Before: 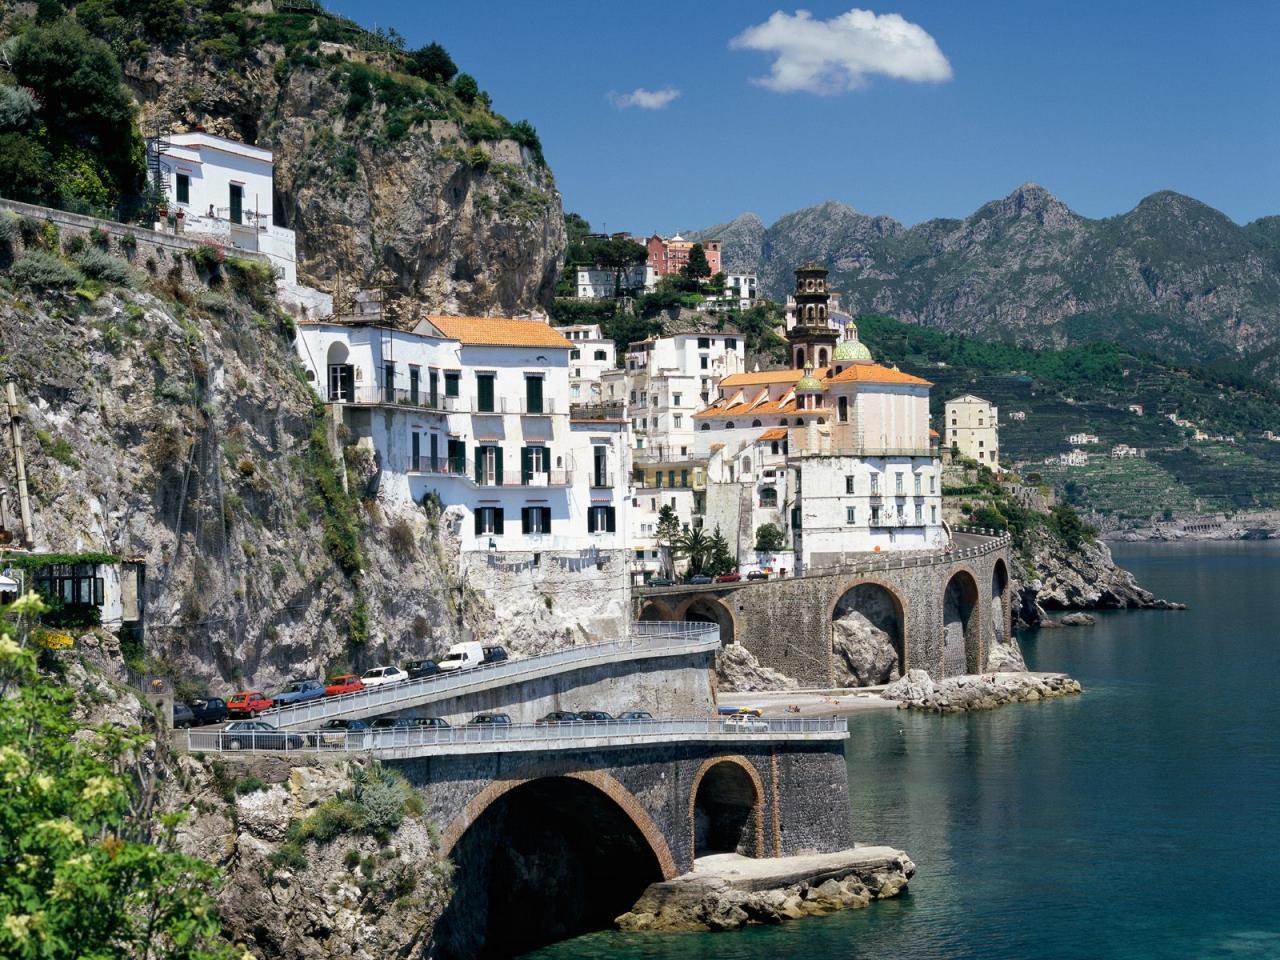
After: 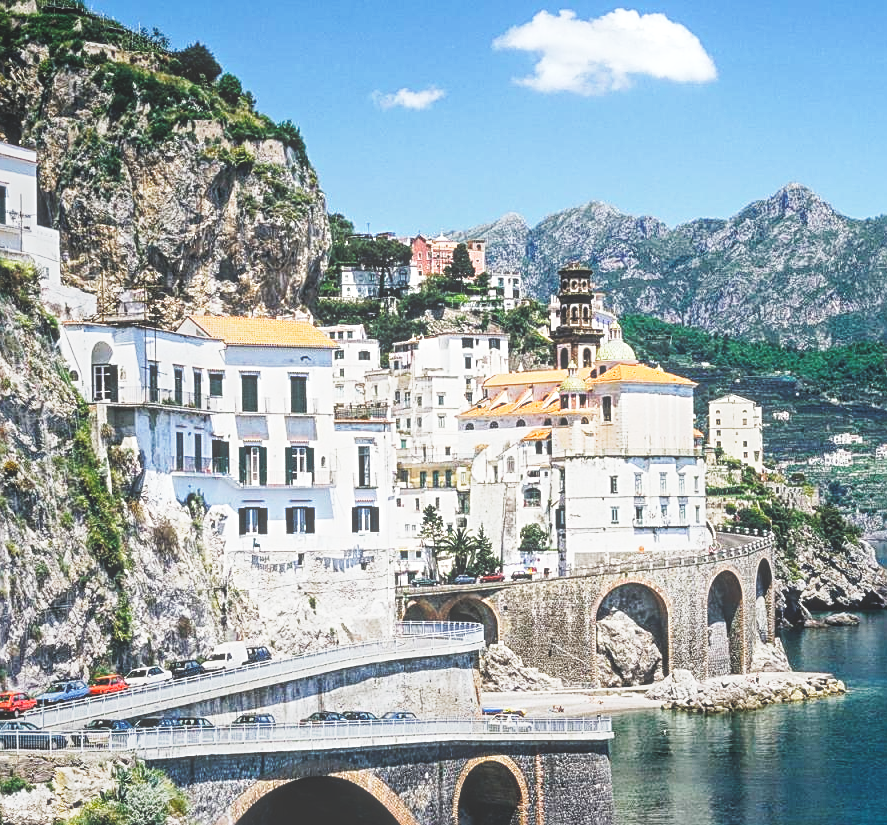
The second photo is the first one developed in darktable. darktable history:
tone equalizer: -8 EV -0.75 EV, -7 EV -0.7 EV, -6 EV -0.6 EV, -5 EV -0.4 EV, -3 EV 0.4 EV, -2 EV 0.6 EV, -1 EV 0.7 EV, +0 EV 0.75 EV, edges refinement/feathering 500, mask exposure compensation -1.57 EV, preserve details no
crop: left 18.479%, right 12.2%, bottom 13.971%
sharpen: on, module defaults
local contrast: highlights 73%, shadows 15%, midtone range 0.197
base curve: curves: ch0 [(0, 0) (0.028, 0.03) (0.121, 0.232) (0.46, 0.748) (0.859, 0.968) (1, 1)], preserve colors none
